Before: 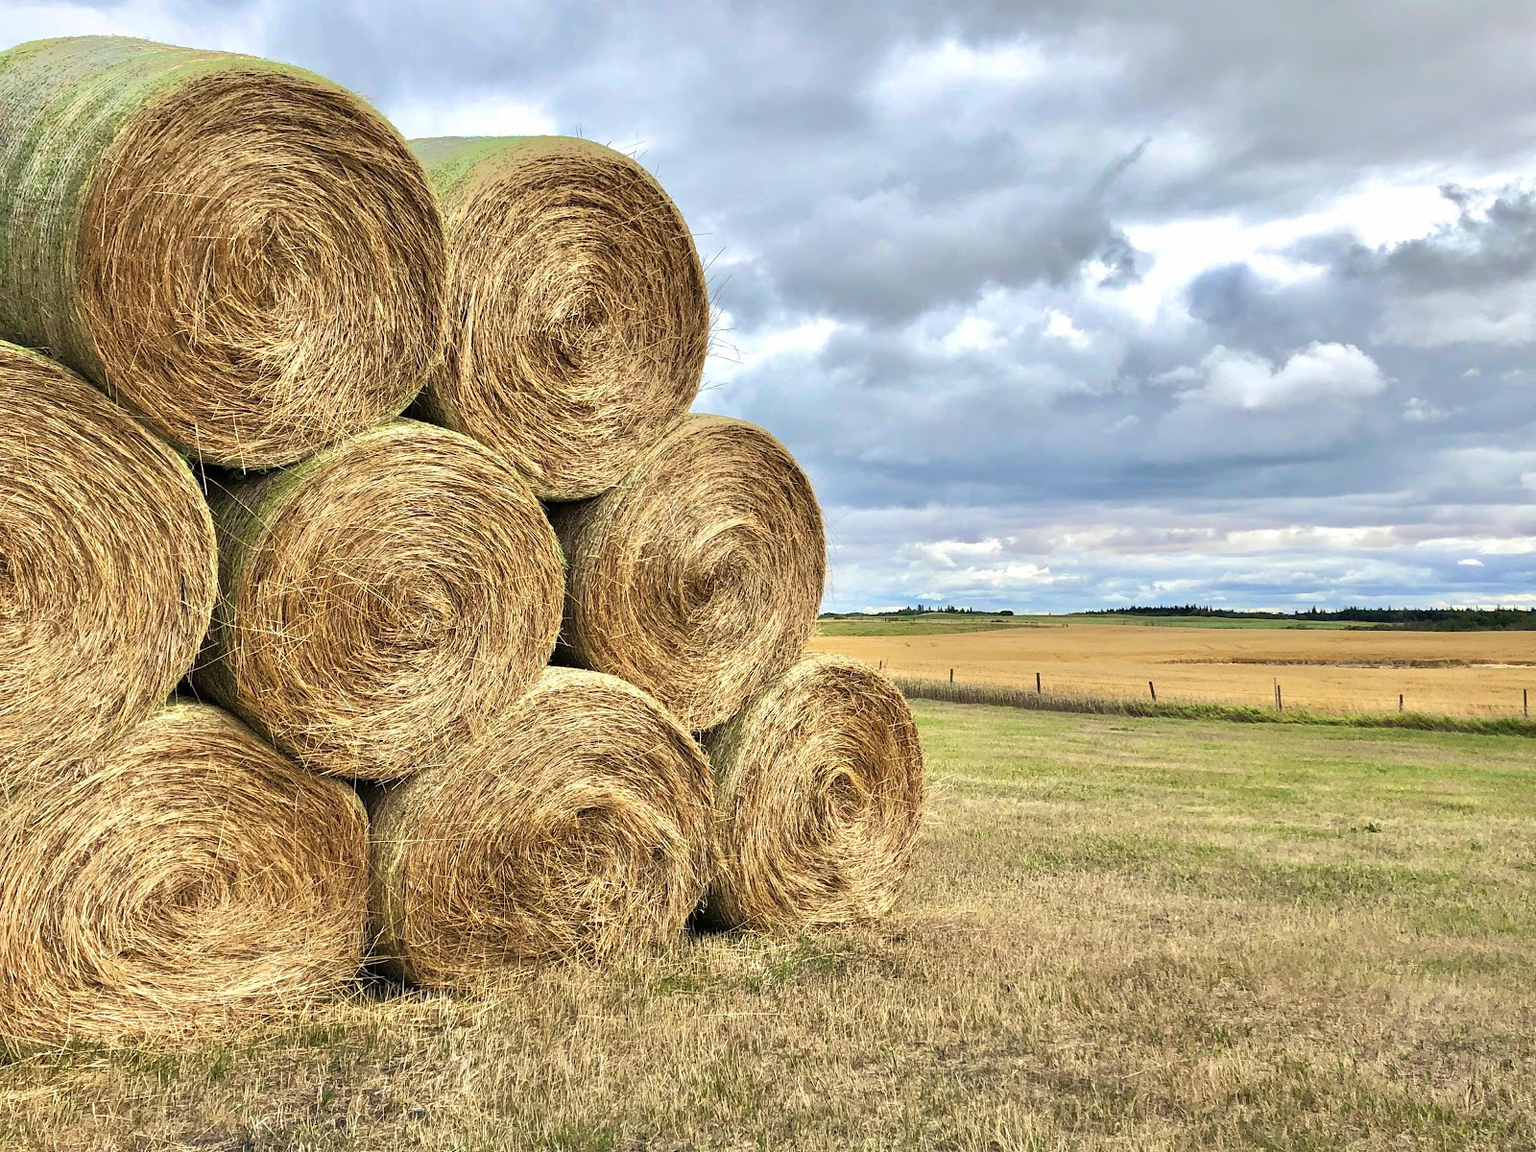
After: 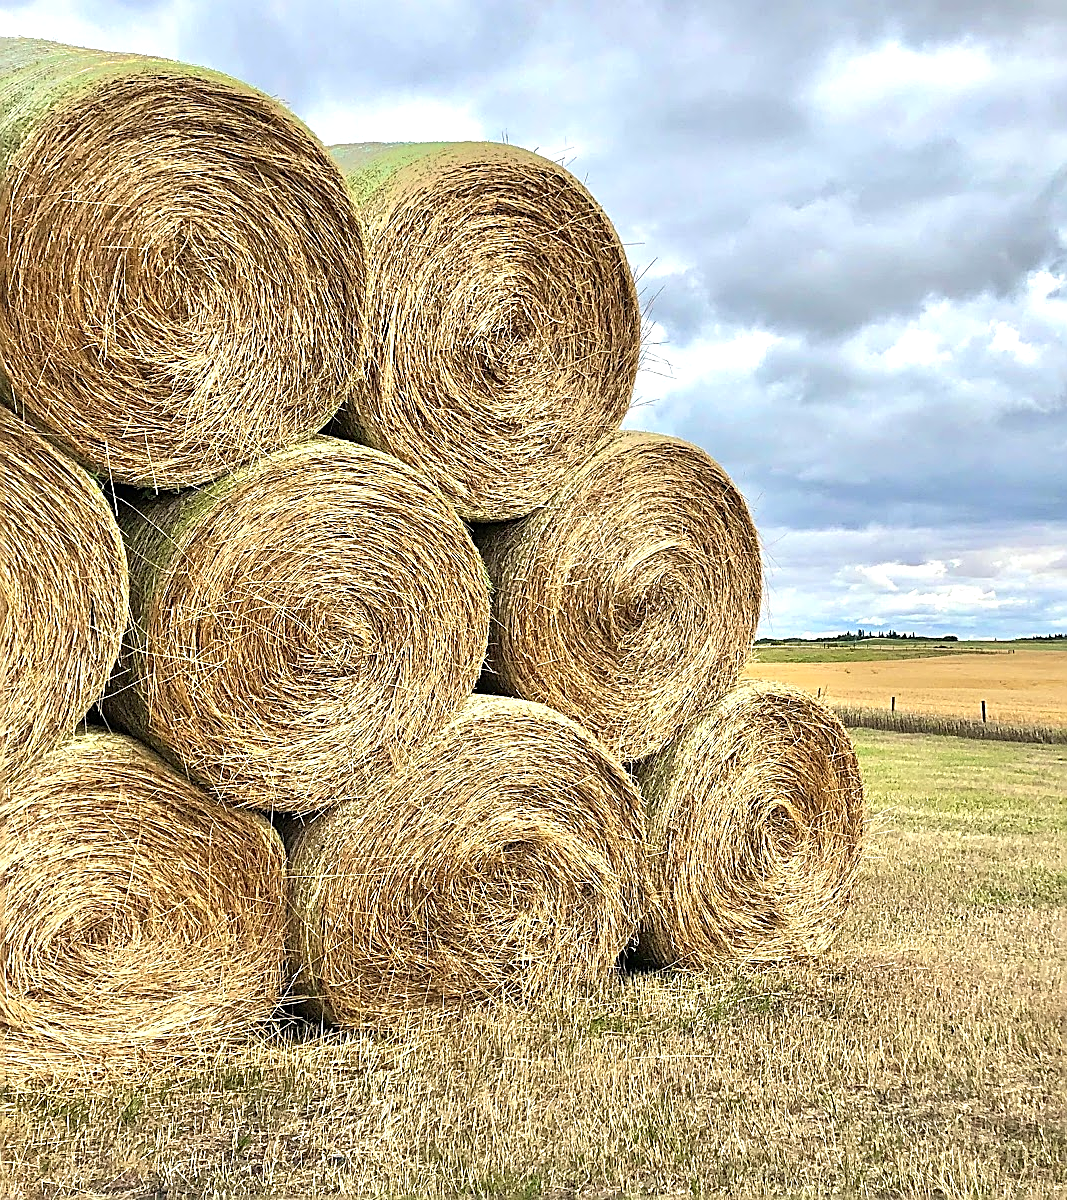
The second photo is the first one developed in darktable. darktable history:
sharpen: amount 1.001
exposure: exposure 0.297 EV, compensate exposure bias true, compensate highlight preservation false
crop and rotate: left 6.206%, right 27.075%
